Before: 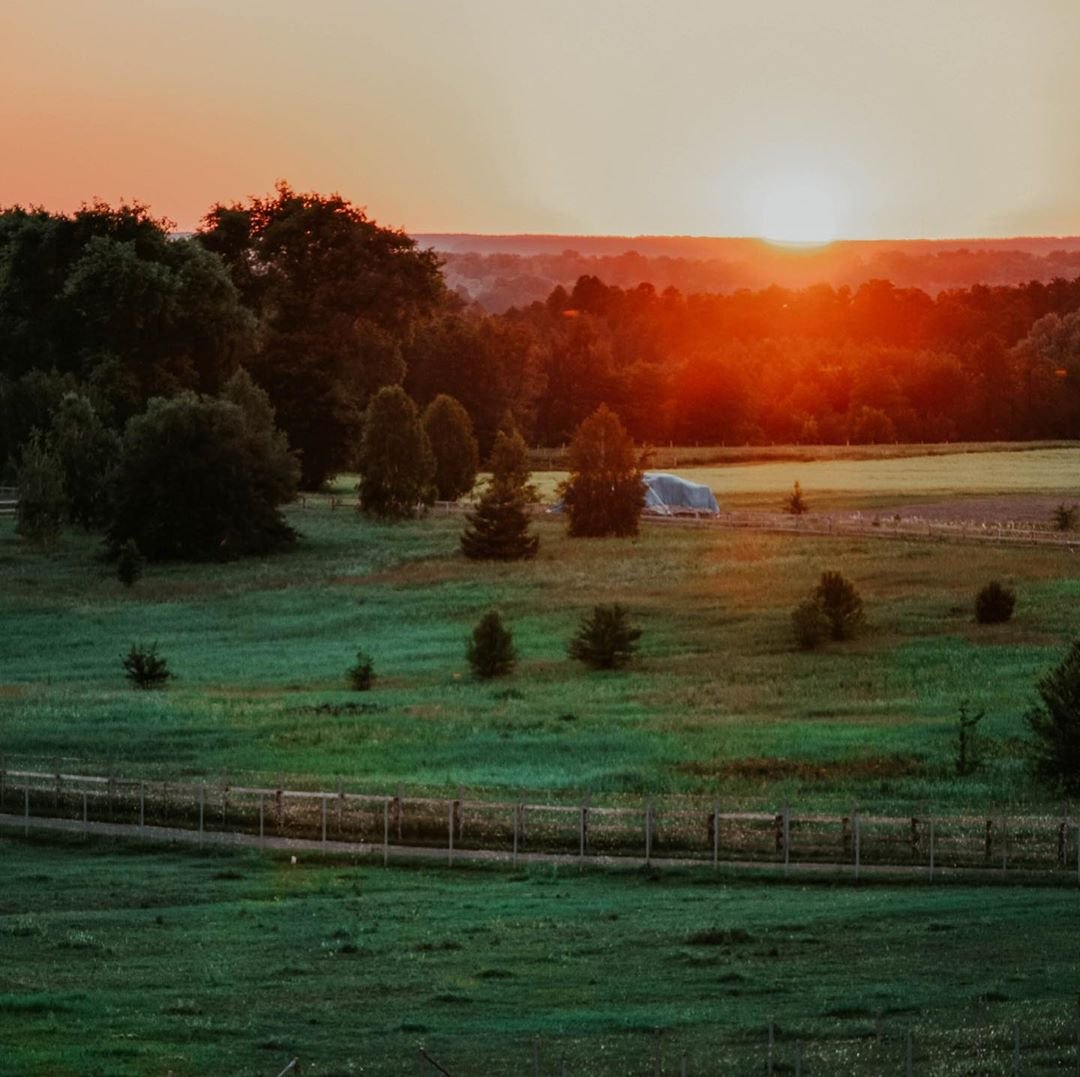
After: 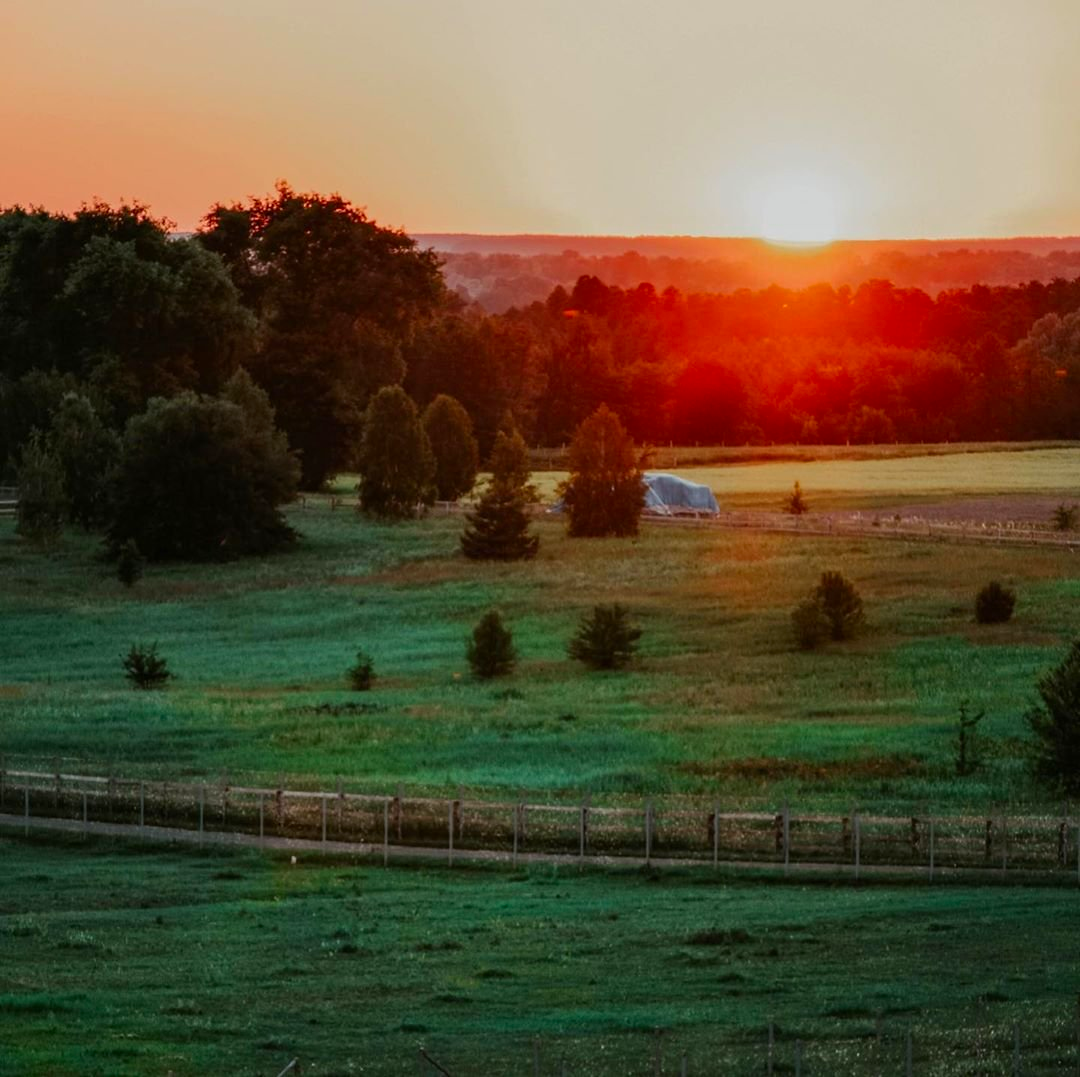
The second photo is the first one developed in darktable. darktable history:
contrast brightness saturation: saturation 0.184
